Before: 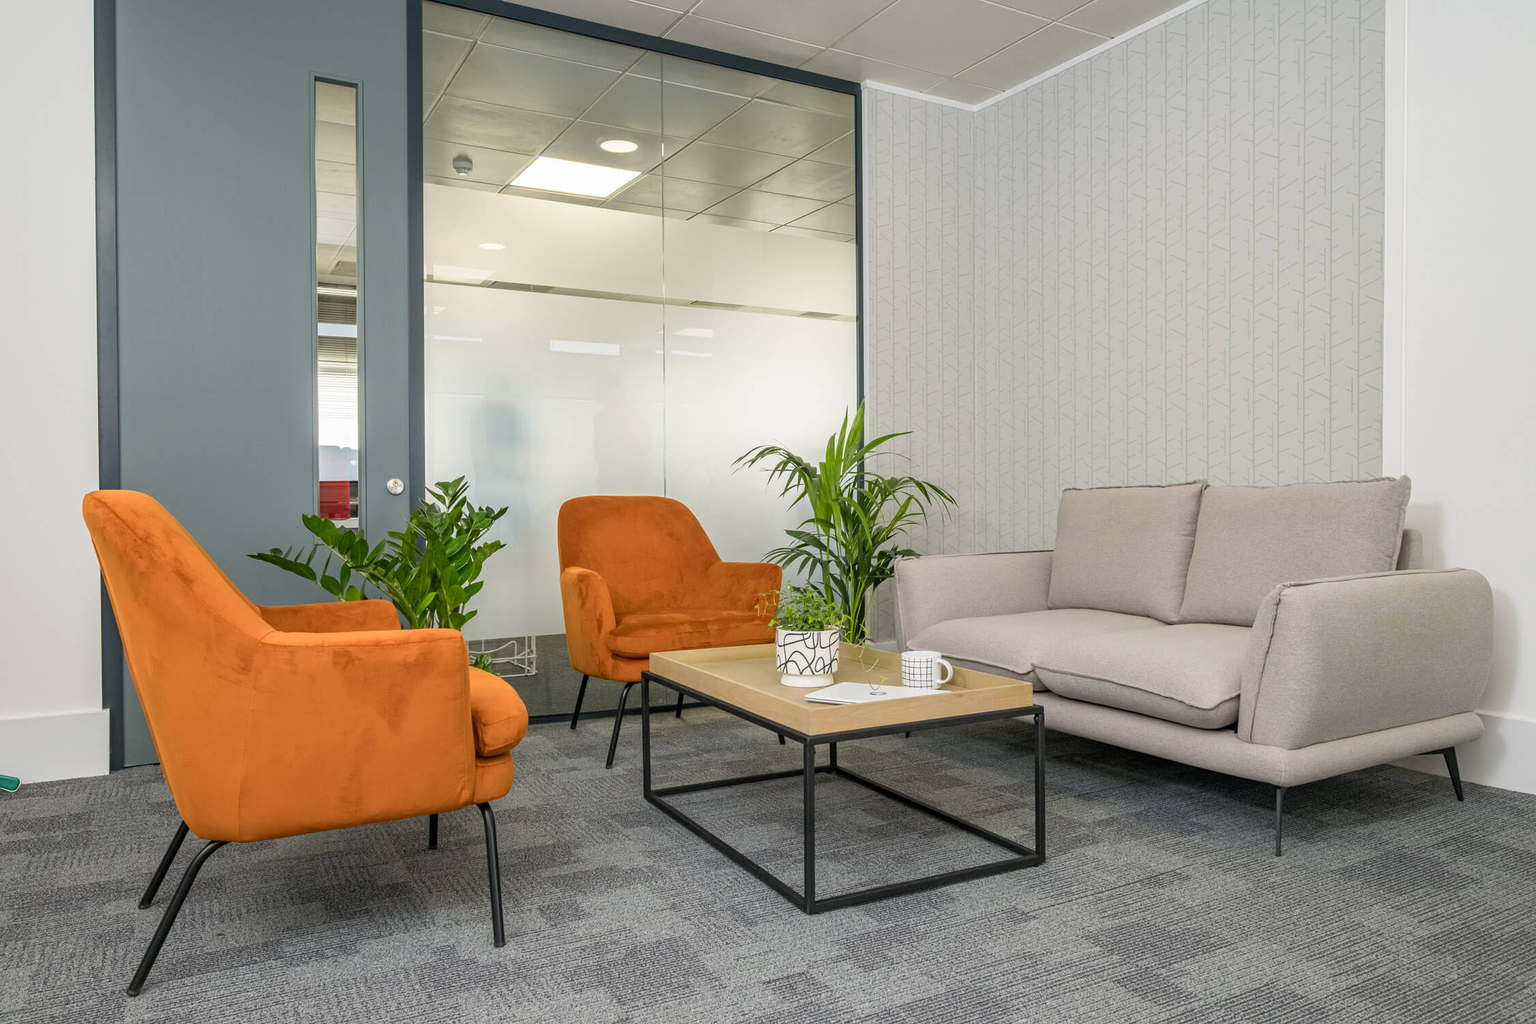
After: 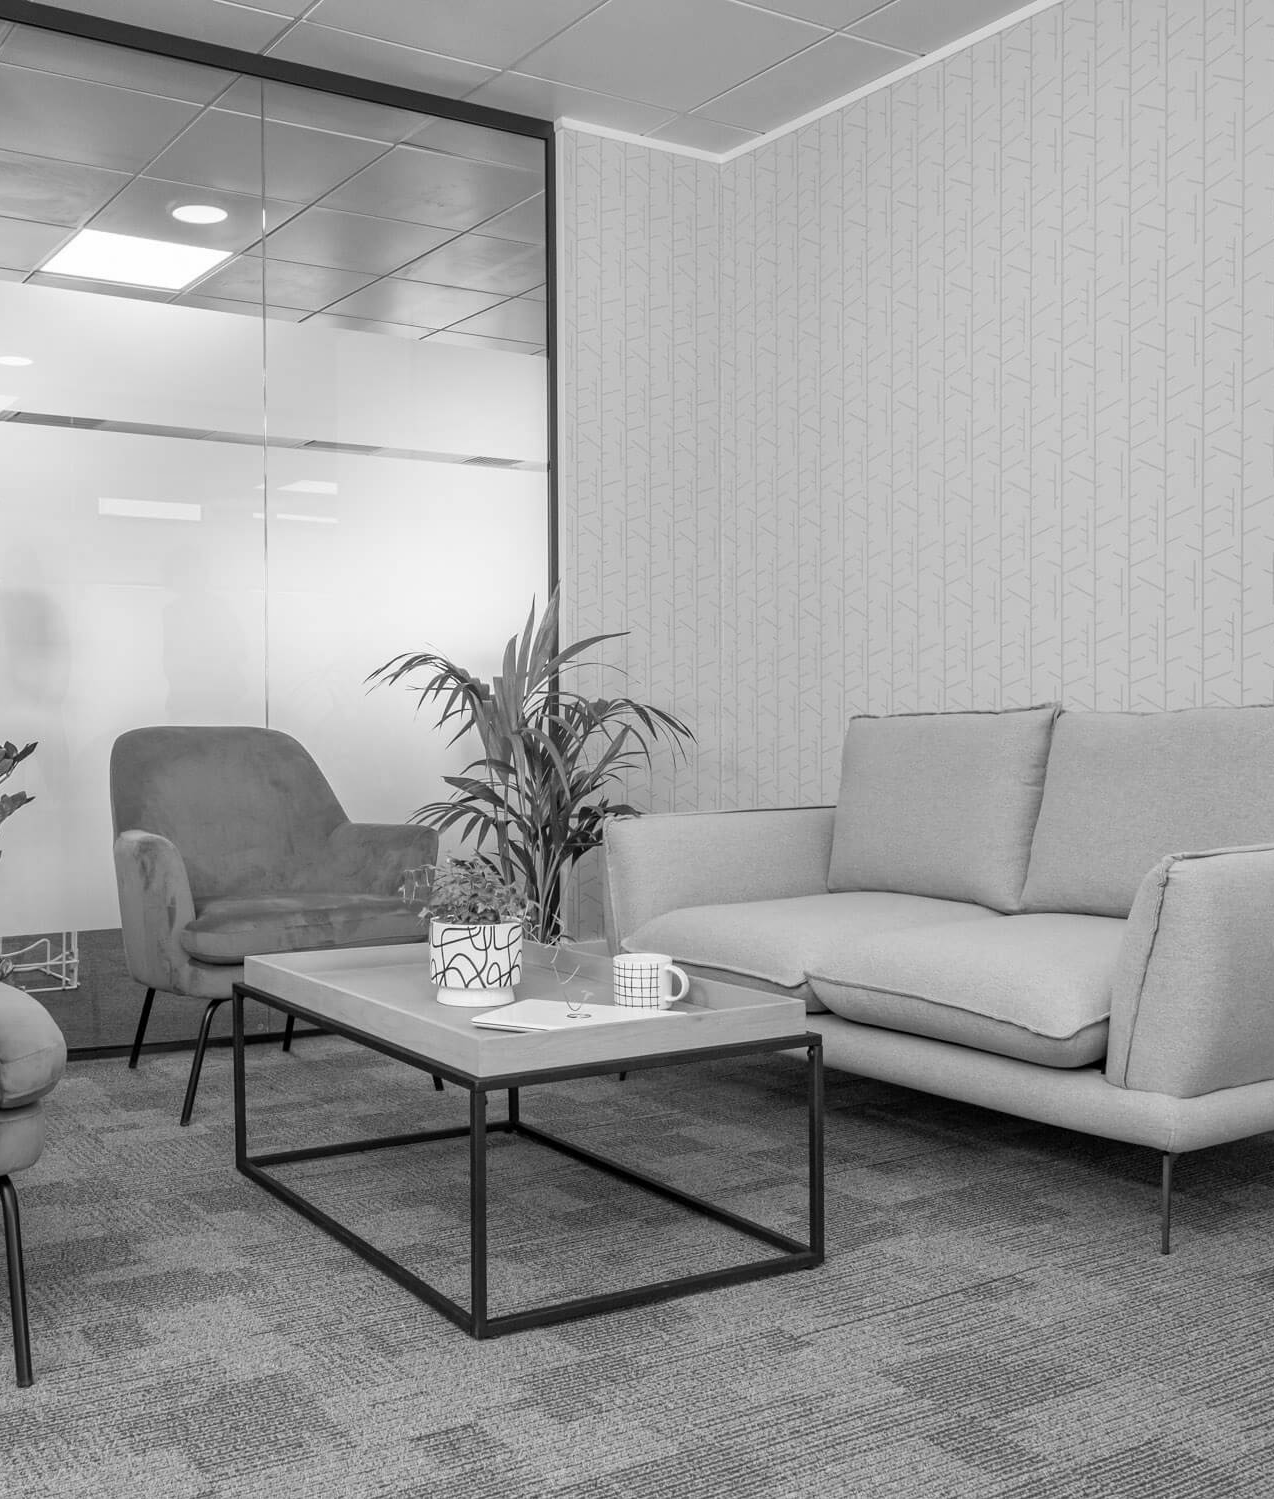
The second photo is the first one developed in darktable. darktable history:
crop: left 31.458%, top 0%, right 11.876%
color balance rgb: perceptual saturation grading › global saturation 20%, perceptual saturation grading › highlights -25%, perceptual saturation grading › shadows 25%
monochrome: on, module defaults
